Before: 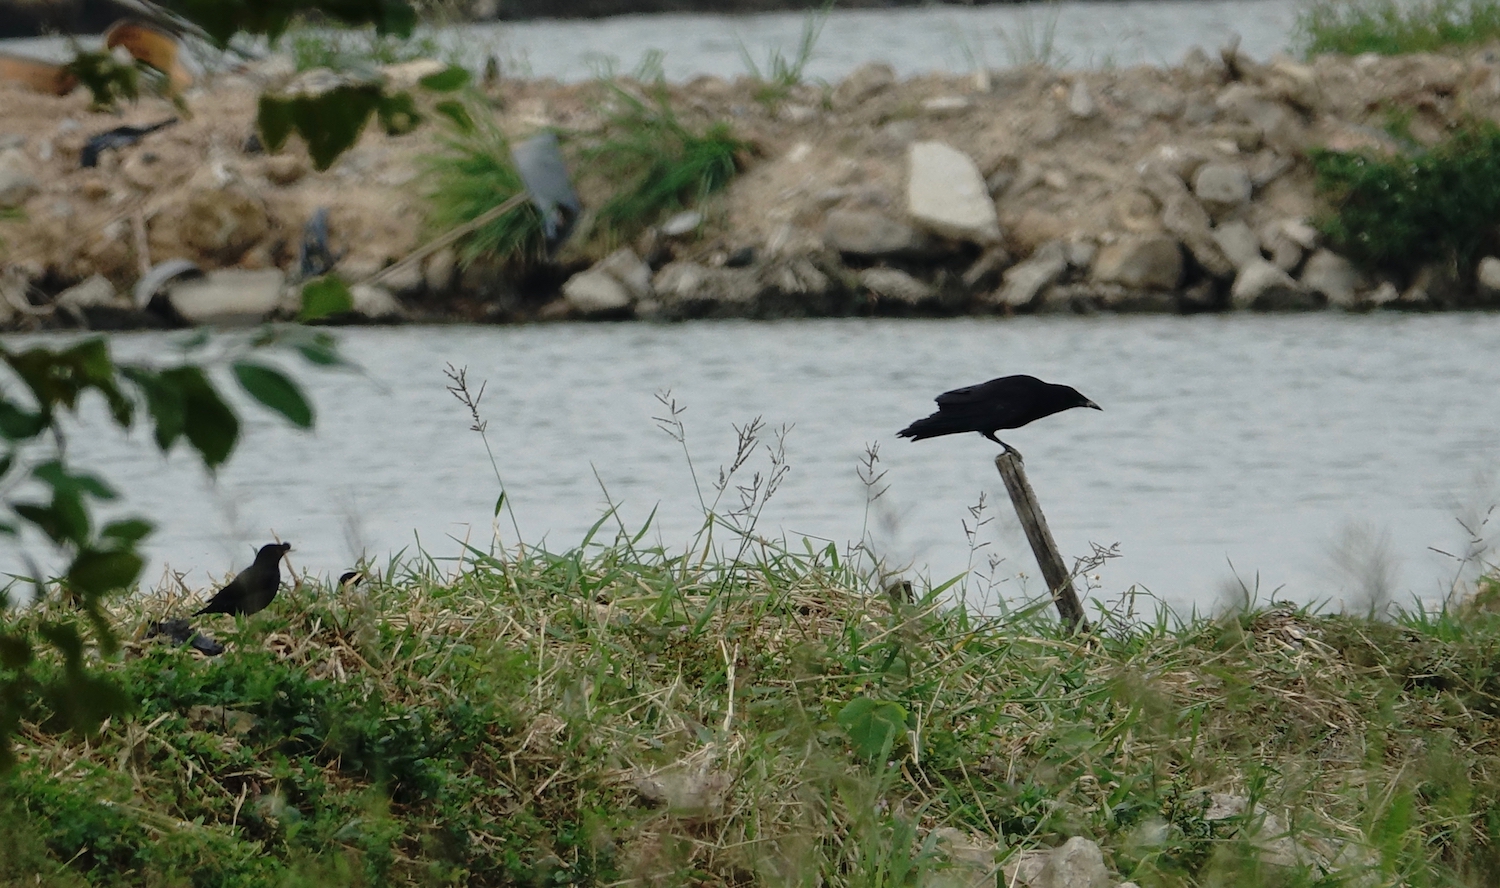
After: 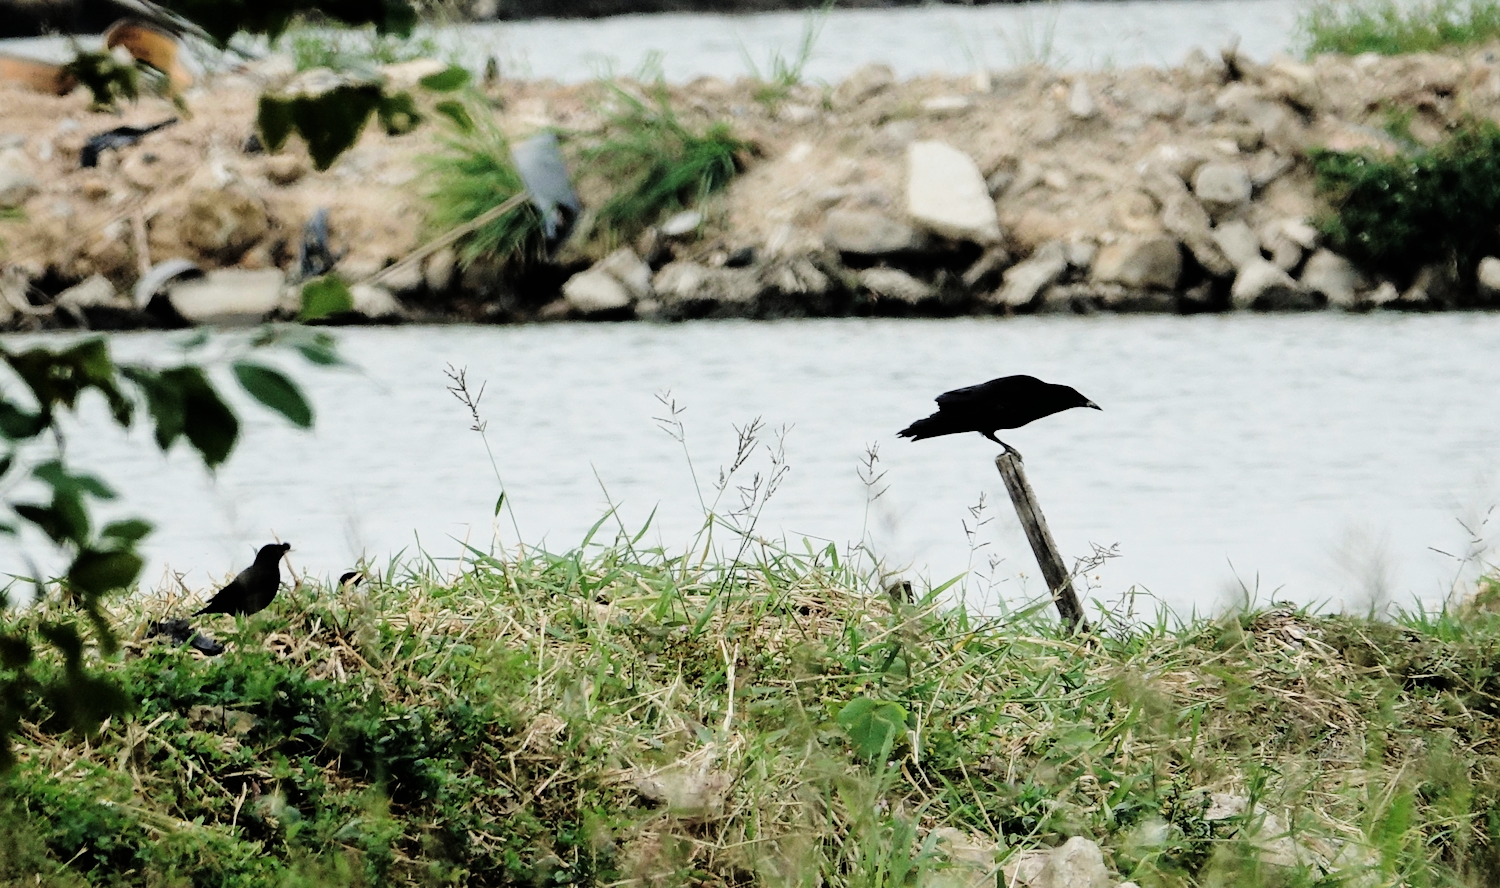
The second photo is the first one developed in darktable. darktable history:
filmic rgb: black relative exposure -5 EV, hardness 2.88, contrast 1.4, highlights saturation mix -30%
exposure: exposure 1 EV, compensate highlight preservation false
